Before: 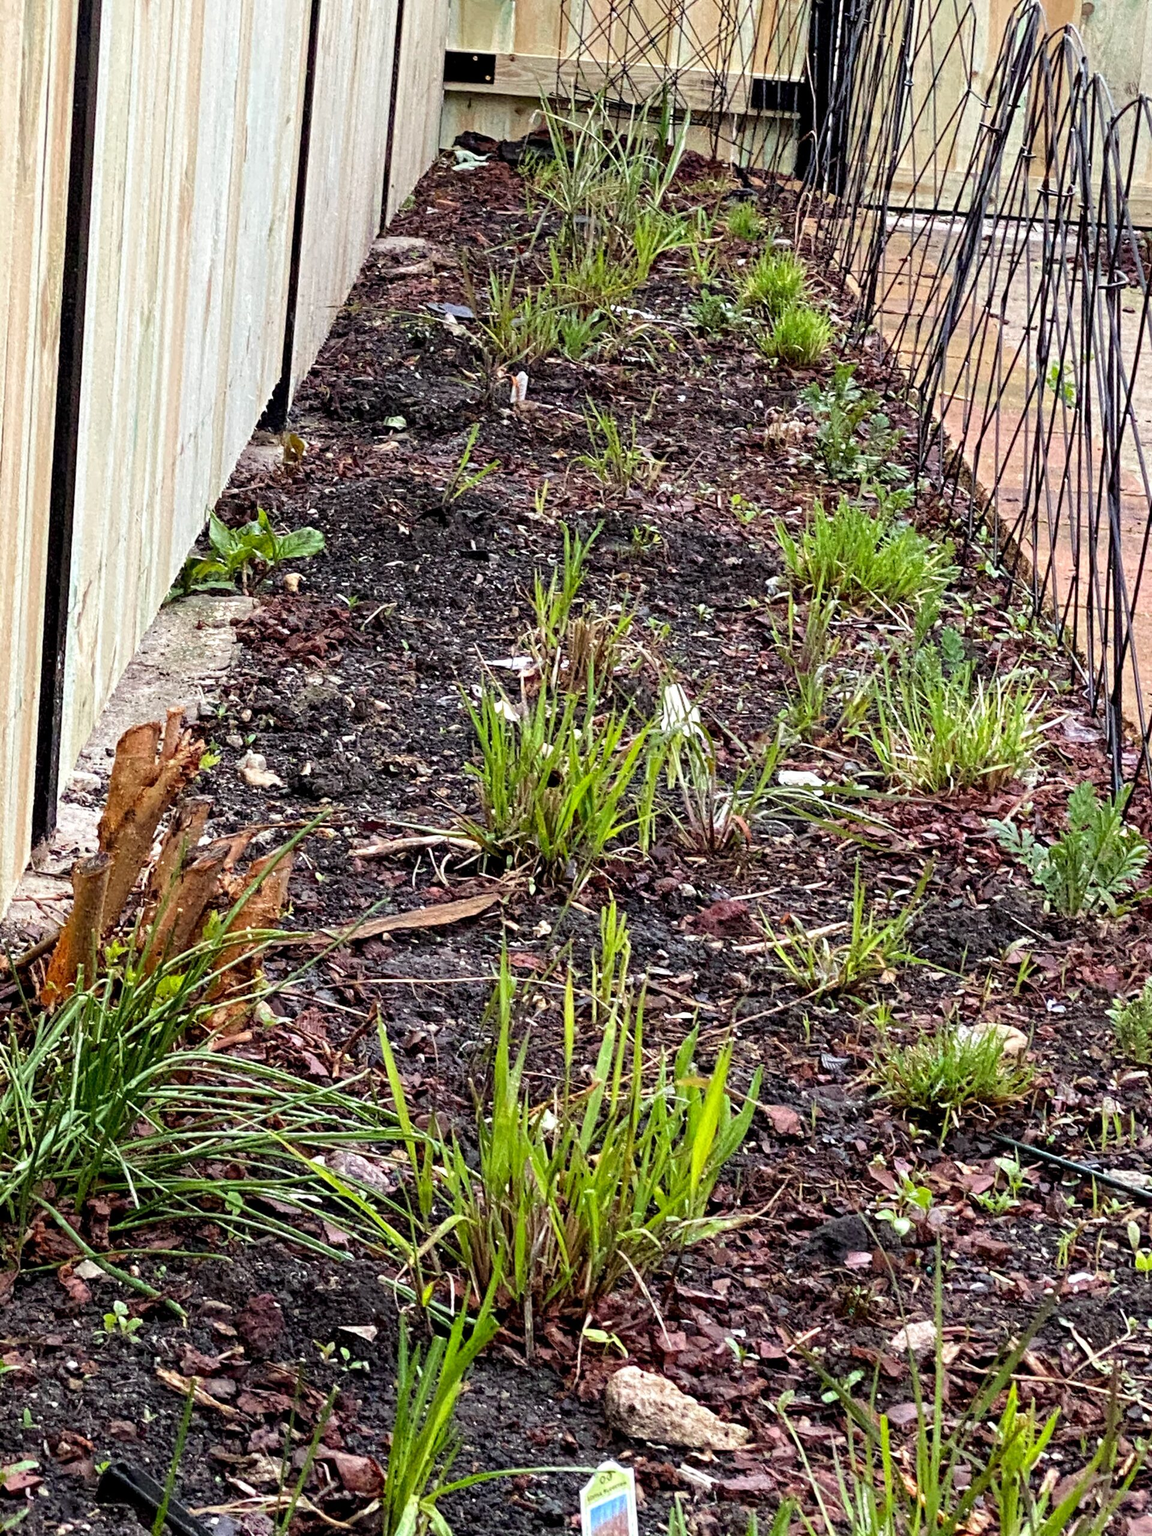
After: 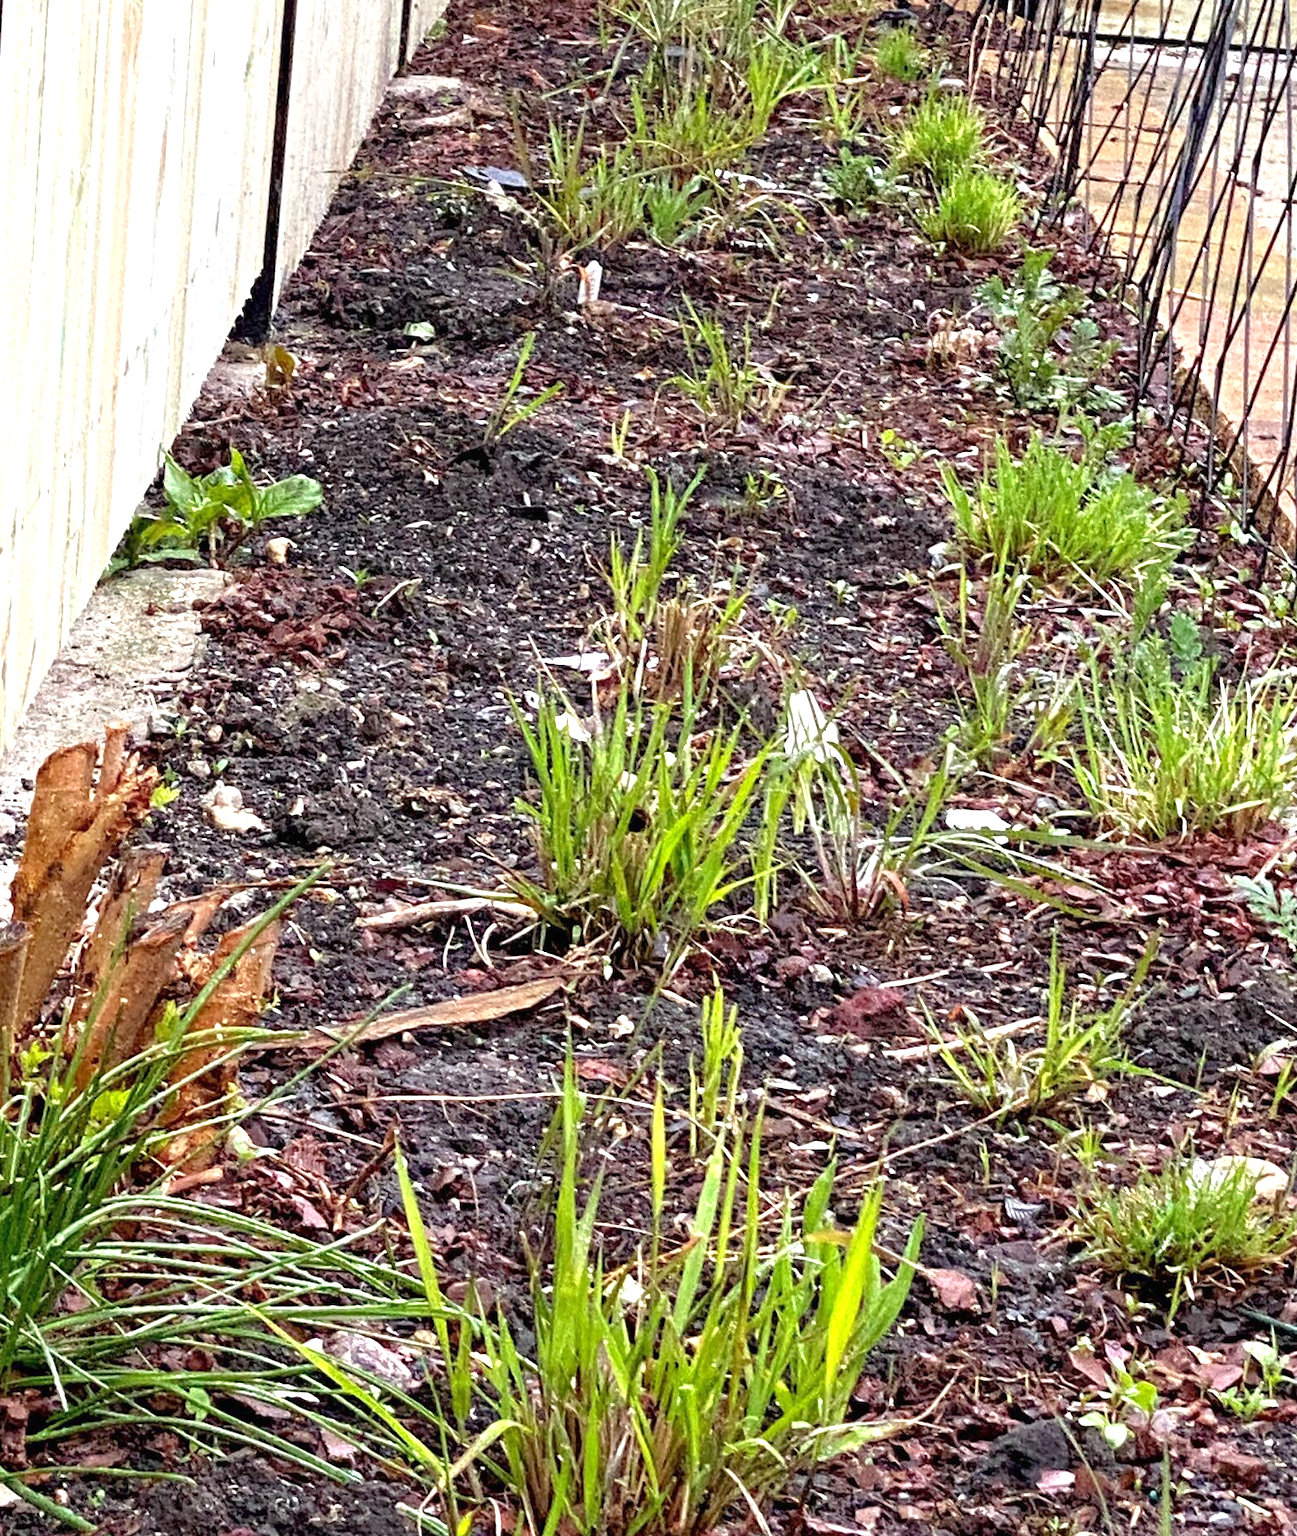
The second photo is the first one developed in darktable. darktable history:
white balance: emerald 1
crop: left 7.856%, top 11.836%, right 10.12%, bottom 15.387%
exposure: black level correction 0, exposure 0.9 EV, compensate highlight preservation false
tone equalizer: -8 EV 0.25 EV, -7 EV 0.417 EV, -6 EV 0.417 EV, -5 EV 0.25 EV, -3 EV -0.25 EV, -2 EV -0.417 EV, -1 EV -0.417 EV, +0 EV -0.25 EV, edges refinement/feathering 500, mask exposure compensation -1.57 EV, preserve details guided filter
